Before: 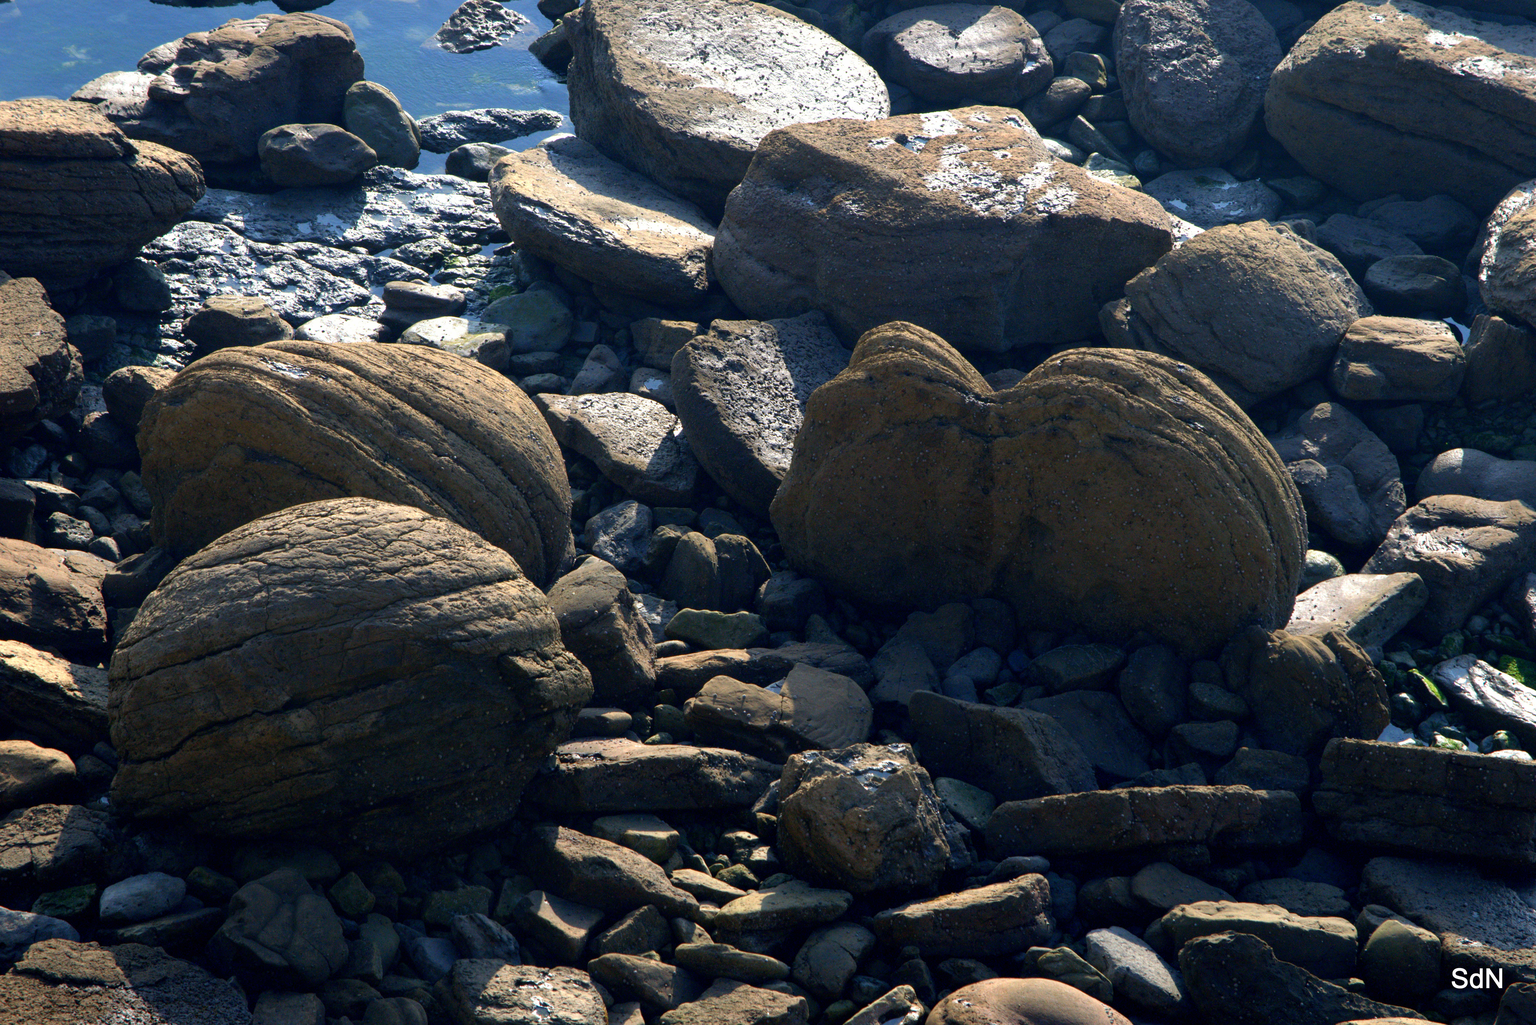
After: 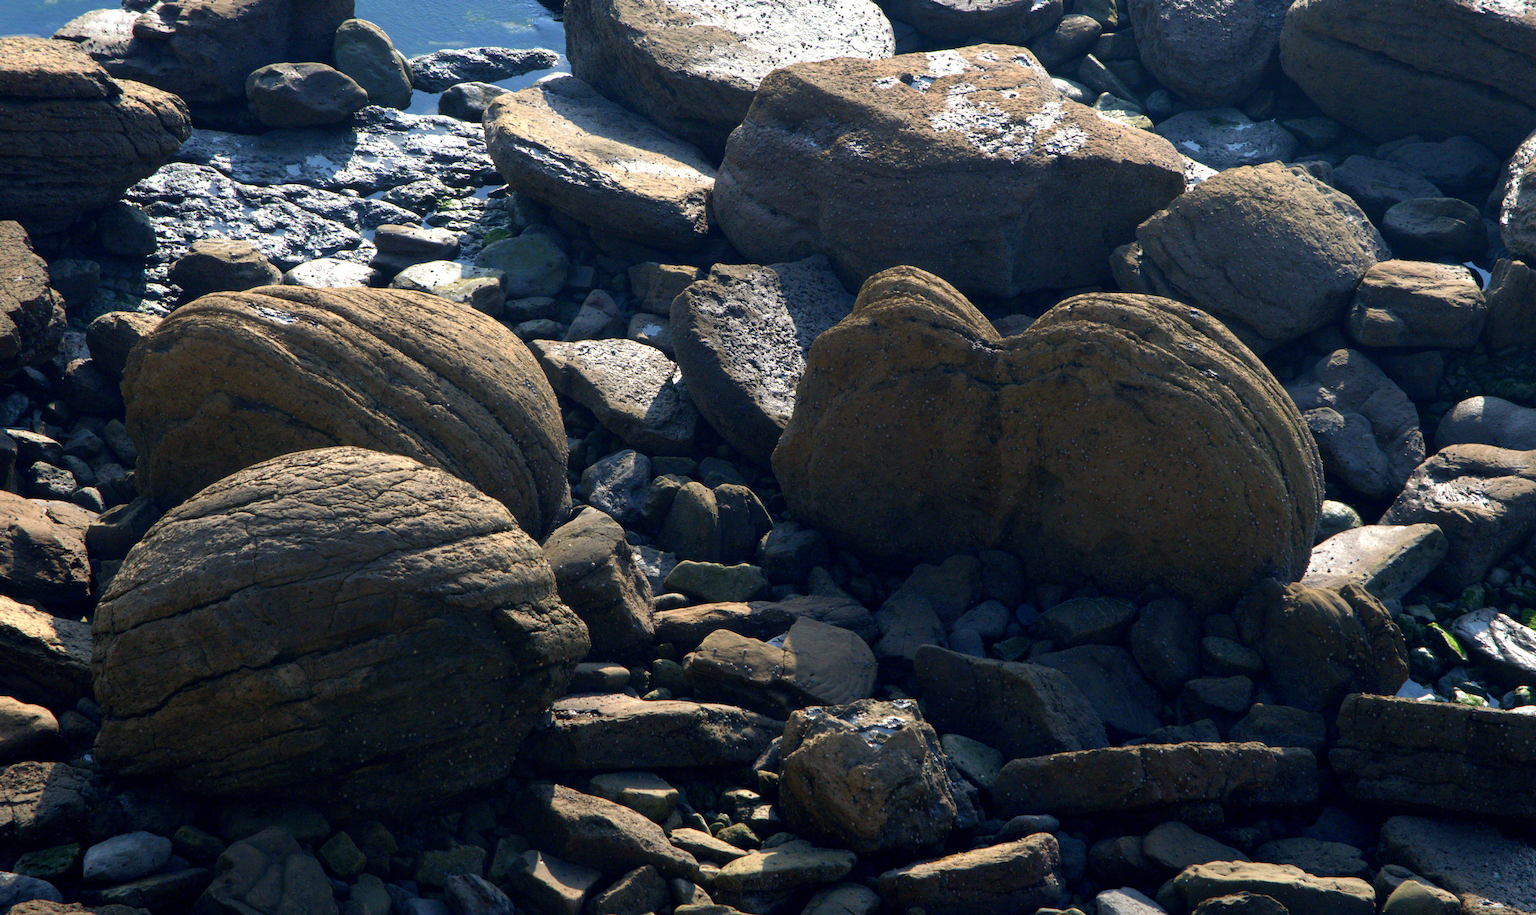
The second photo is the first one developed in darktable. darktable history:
crop: left 1.26%, top 6.141%, right 1.396%, bottom 6.845%
